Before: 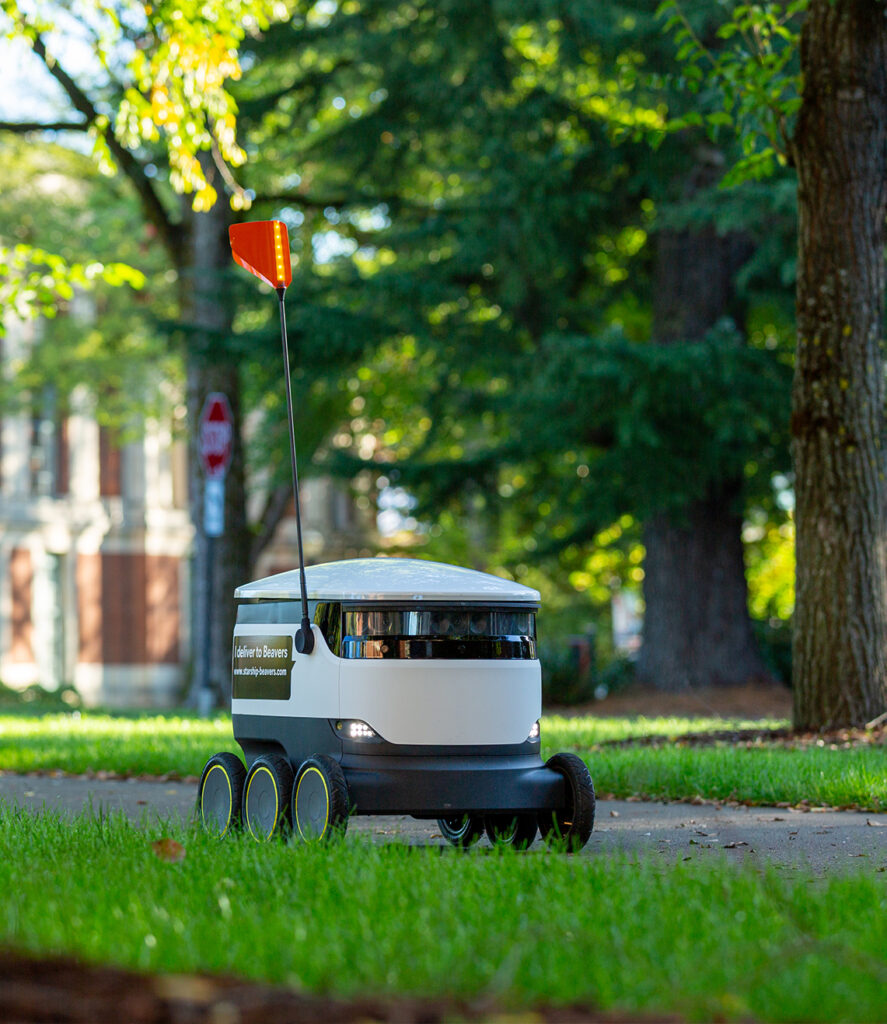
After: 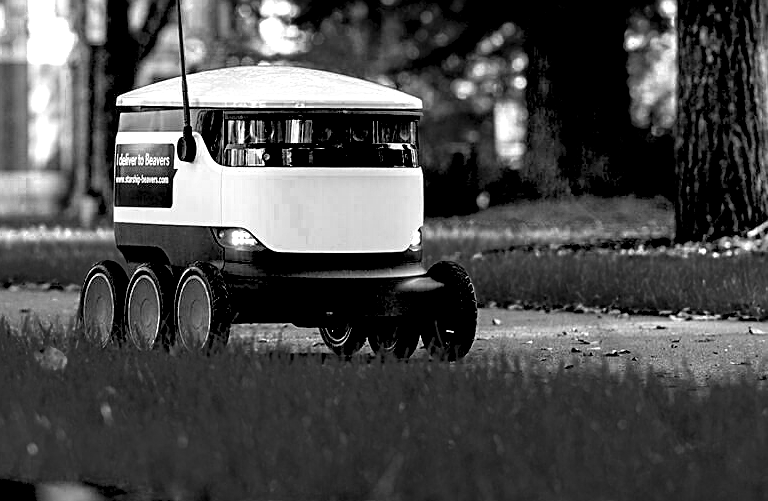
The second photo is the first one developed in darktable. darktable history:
contrast equalizer: octaves 7, y [[0.6 ×6], [0.55 ×6], [0 ×6], [0 ×6], [0 ×6]], mix 0.29
exposure: black level correction 0.035, exposure 0.9 EV, compensate highlight preservation false
crop and rotate: left 13.306%, top 48.129%, bottom 2.928%
color zones: curves: ch0 [(0.25, 0.5) (0.347, 0.092) (0.75, 0.5)]; ch1 [(0.25, 0.5) (0.33, 0.51) (0.75, 0.5)]
sharpen: on, module defaults
monochrome: on, module defaults
